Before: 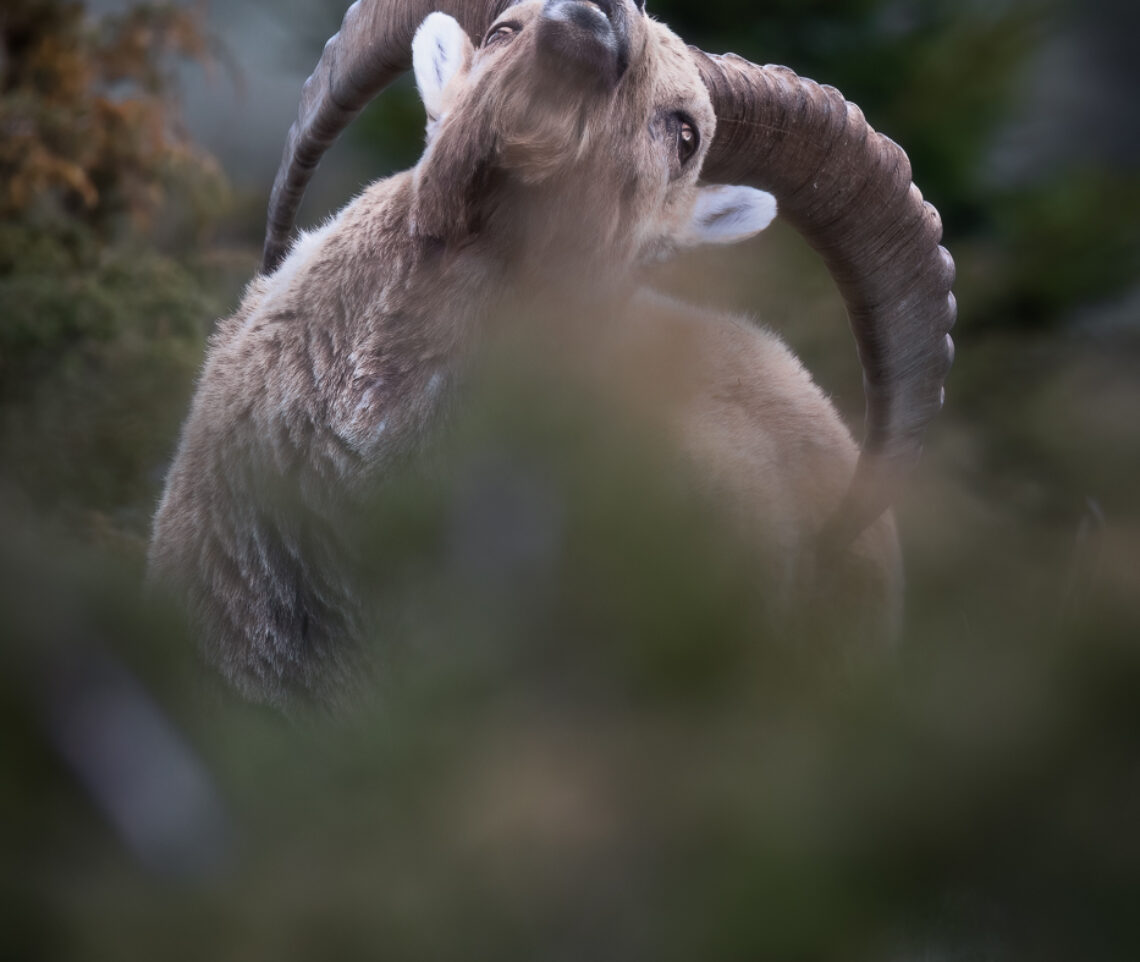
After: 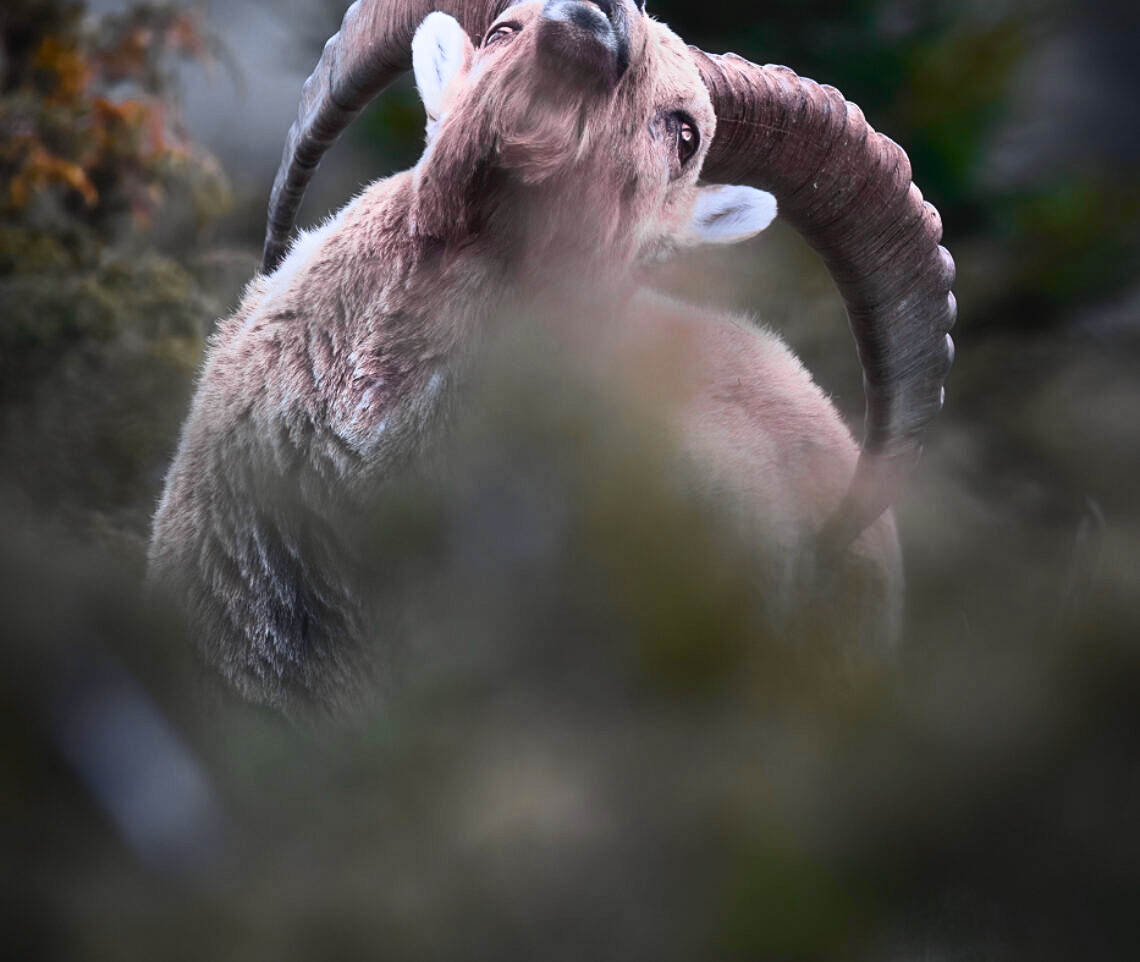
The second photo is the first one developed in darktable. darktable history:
sharpen: radius 2.167, amount 0.381, threshold 0
tone curve: curves: ch0 [(0, 0.023) (0.103, 0.087) (0.295, 0.297) (0.445, 0.531) (0.553, 0.665) (0.735, 0.843) (0.994, 1)]; ch1 [(0, 0) (0.427, 0.346) (0.456, 0.426) (0.484, 0.494) (0.509, 0.505) (0.535, 0.56) (0.581, 0.632) (0.646, 0.715) (1, 1)]; ch2 [(0, 0) (0.369, 0.388) (0.449, 0.431) (0.501, 0.495) (0.533, 0.518) (0.572, 0.612) (0.677, 0.752) (1, 1)], color space Lab, independent channels, preserve colors none
